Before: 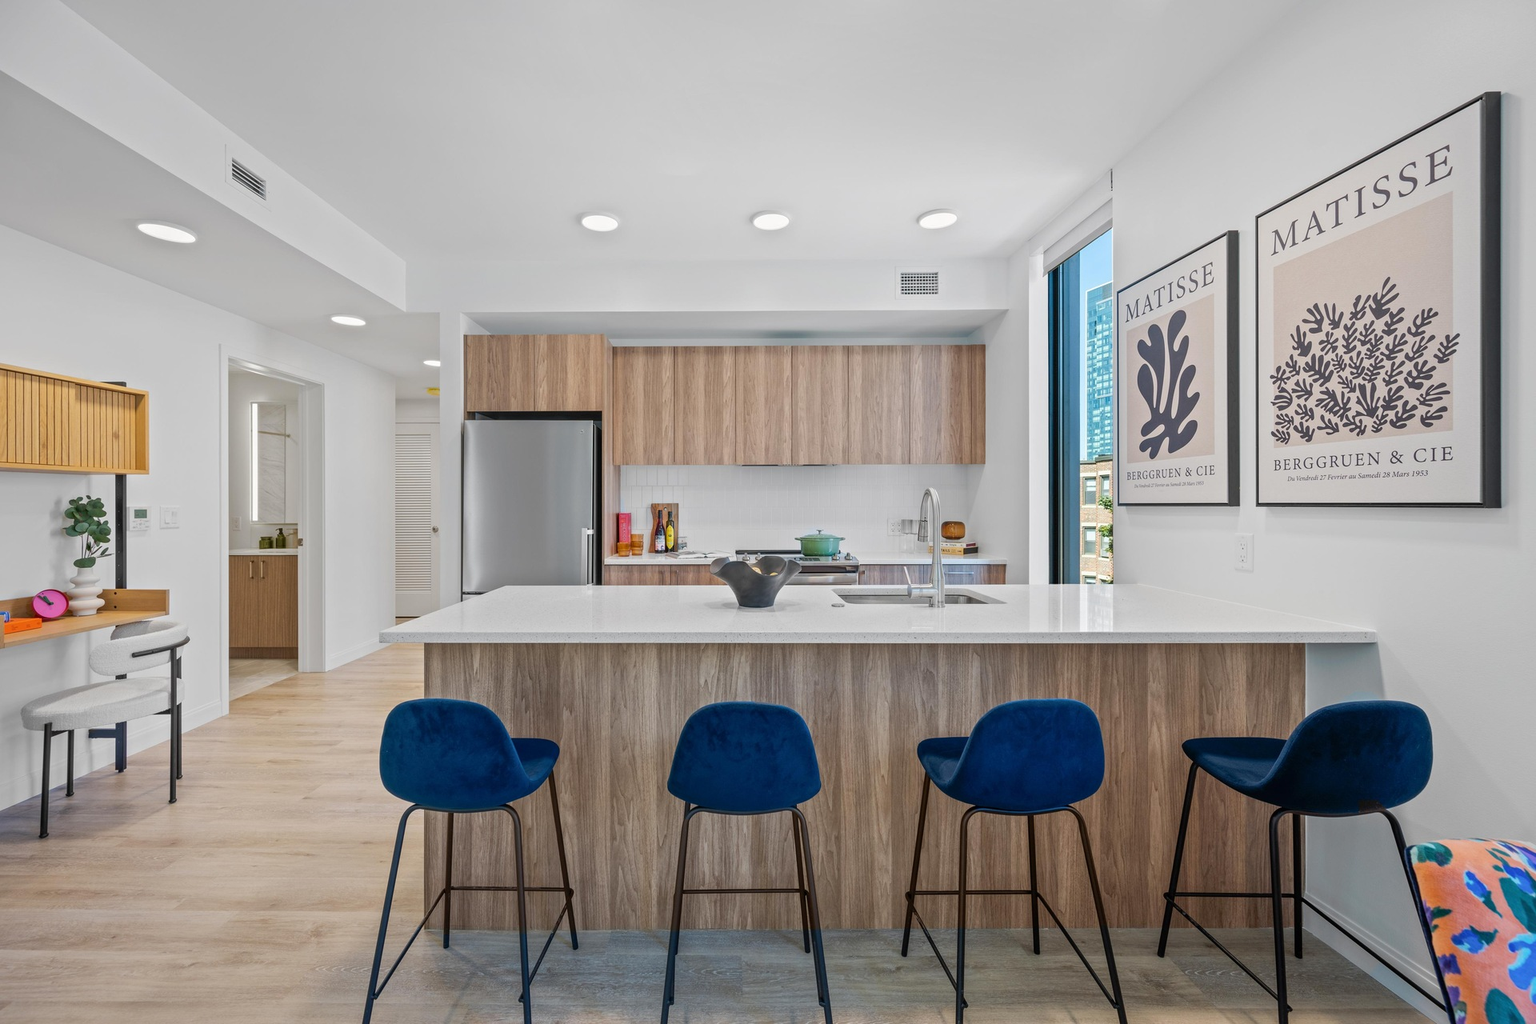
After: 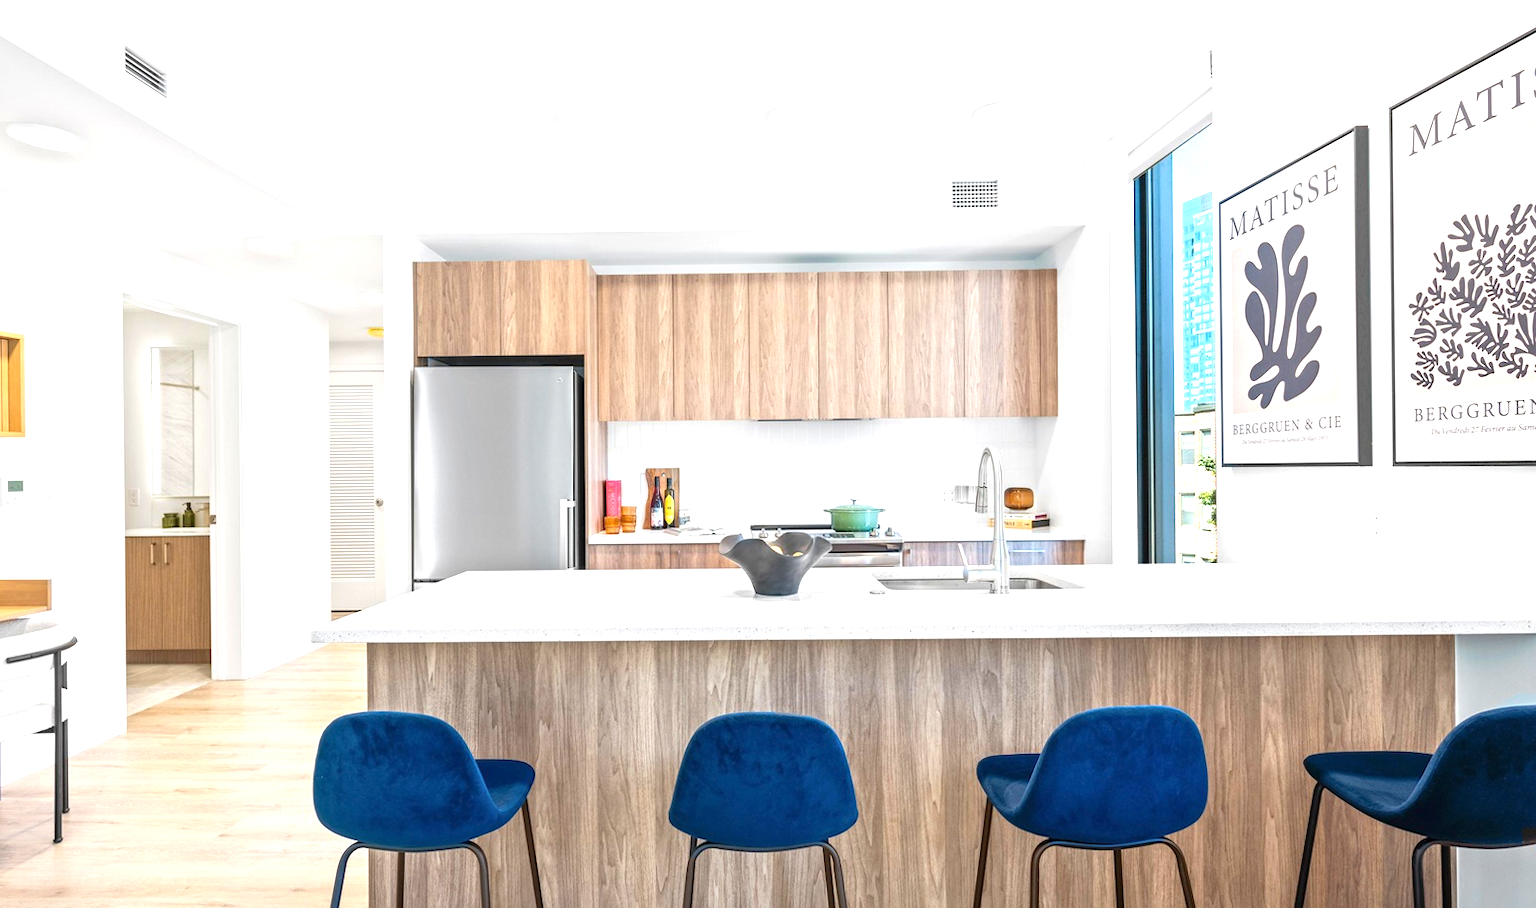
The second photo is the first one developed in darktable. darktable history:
crop: left 7.856%, top 11.836%, right 10.12%, bottom 15.387%
grain: coarseness 0.81 ISO, strength 1.34%, mid-tones bias 0%
contrast equalizer: y [[0.5 ×6], [0.5 ×6], [0.5, 0.5, 0.501, 0.545, 0.707, 0.863], [0 ×6], [0 ×6]]
exposure: exposure 1.2 EV, compensate highlight preservation false
rotate and perspective: rotation -0.45°, automatic cropping original format, crop left 0.008, crop right 0.992, crop top 0.012, crop bottom 0.988
